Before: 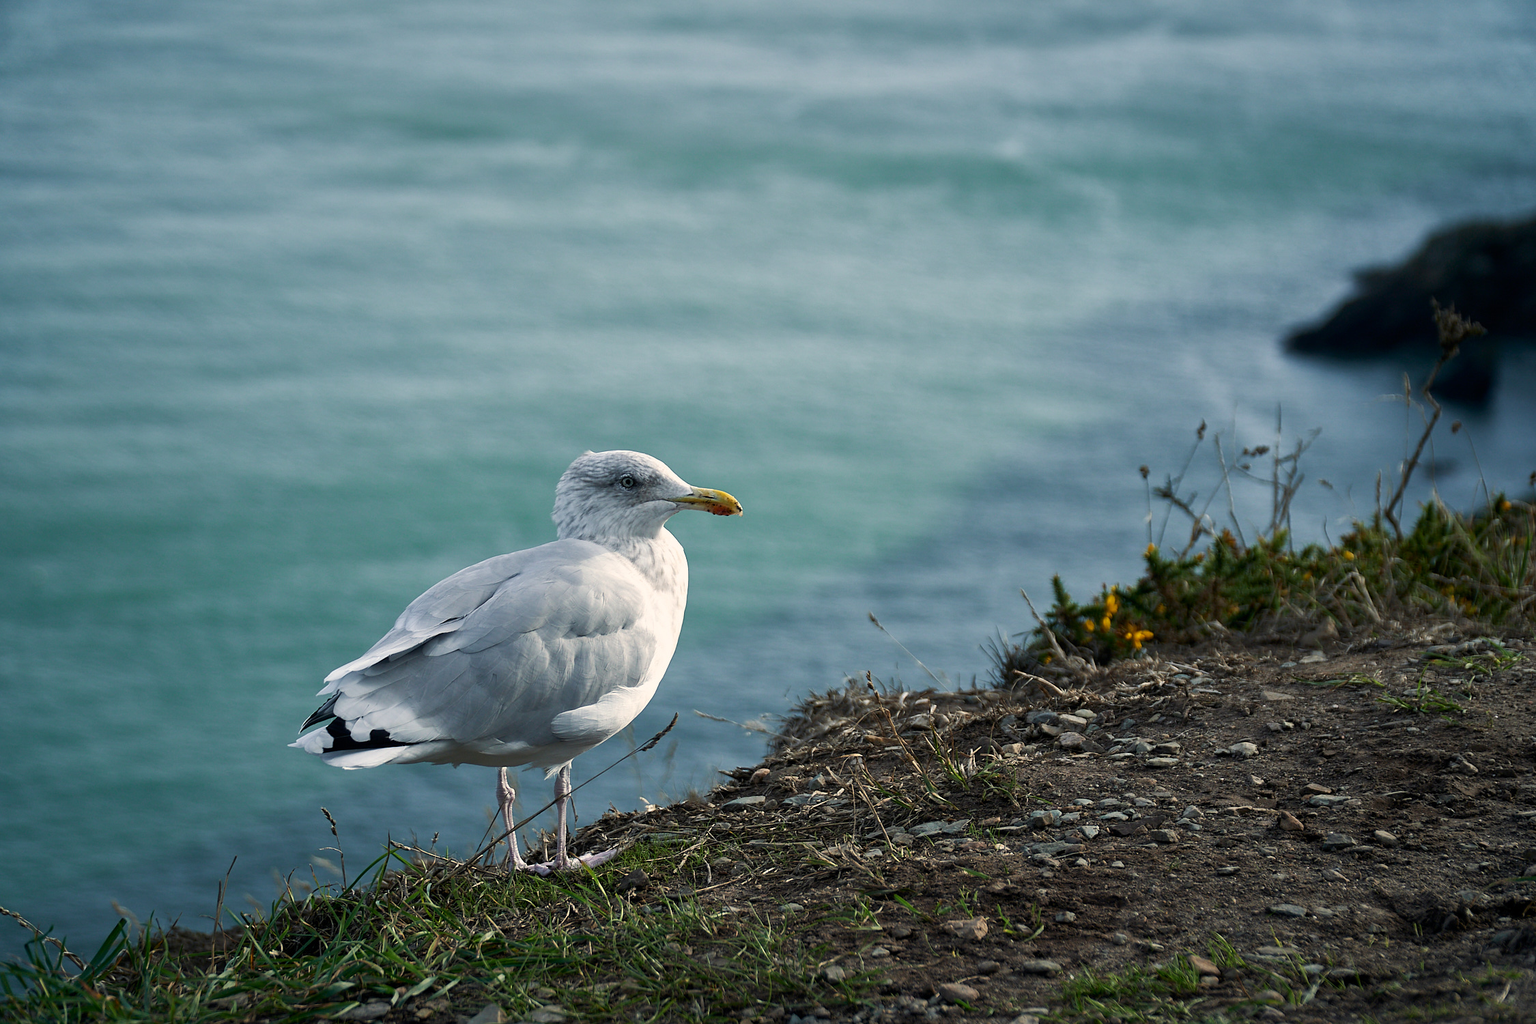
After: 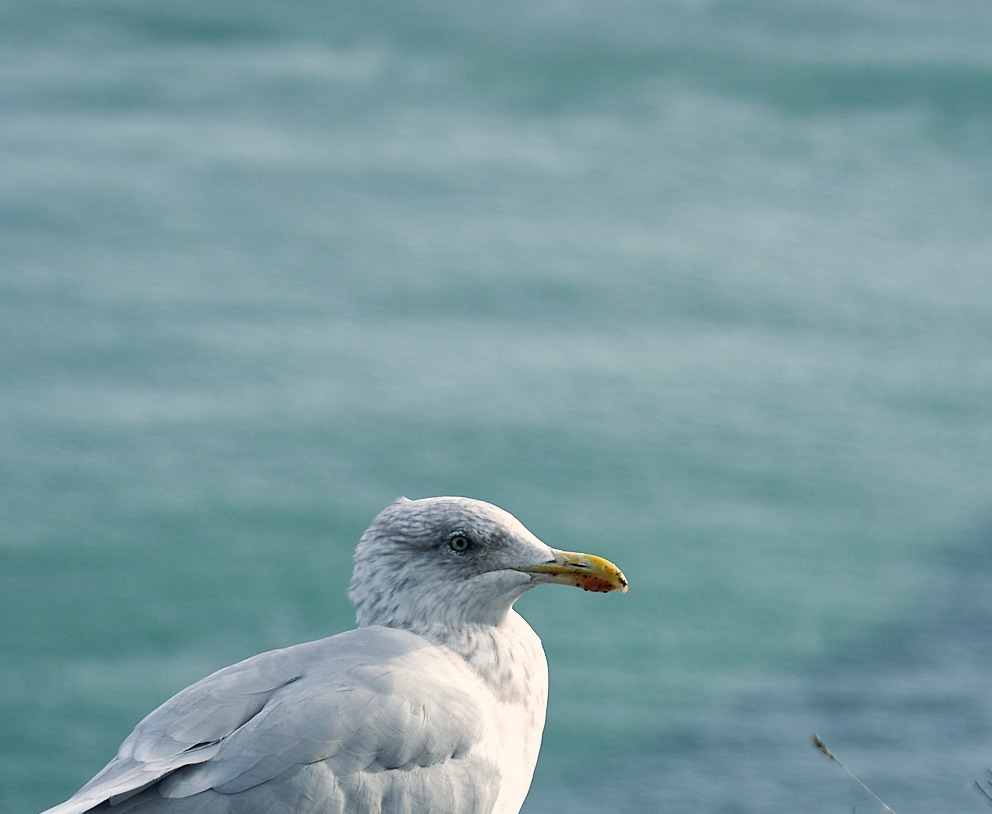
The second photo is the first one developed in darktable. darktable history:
crop: left 20.447%, top 10.896%, right 35.462%, bottom 34.783%
